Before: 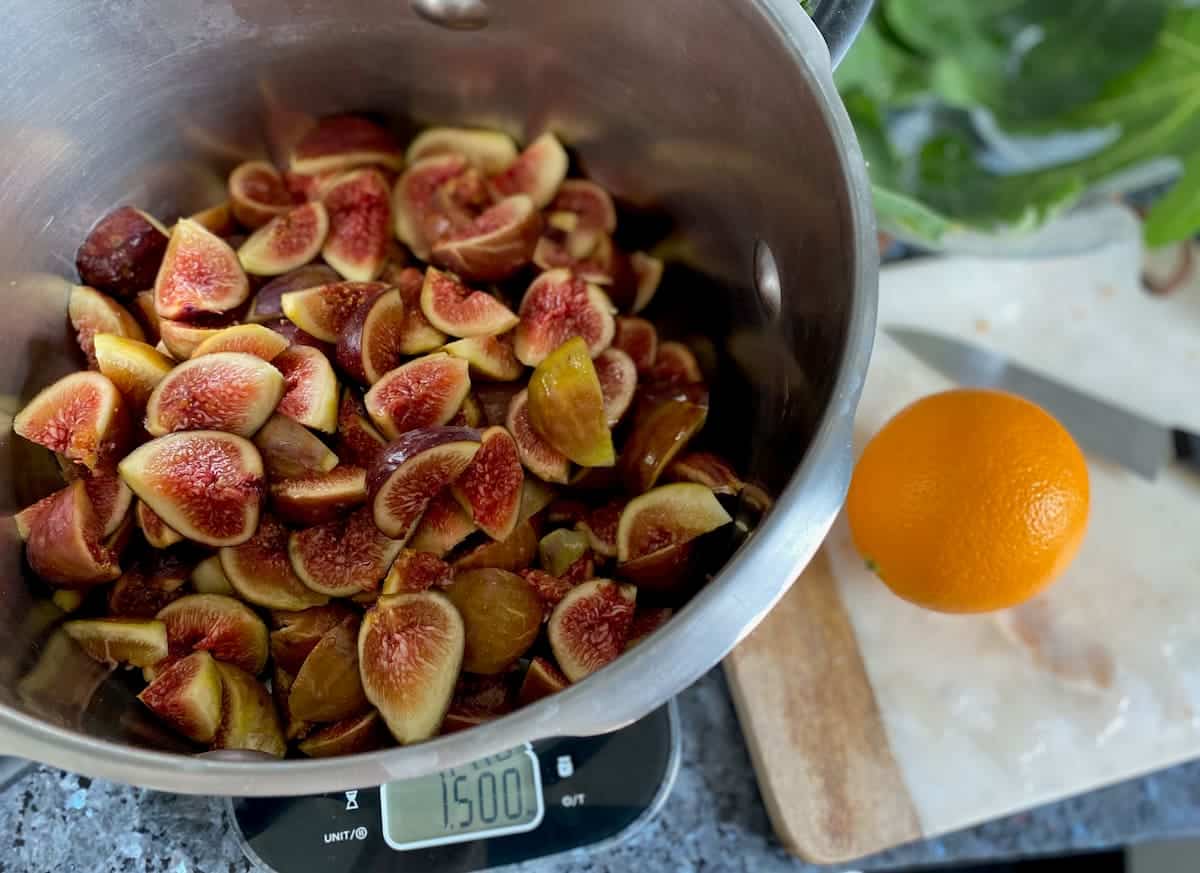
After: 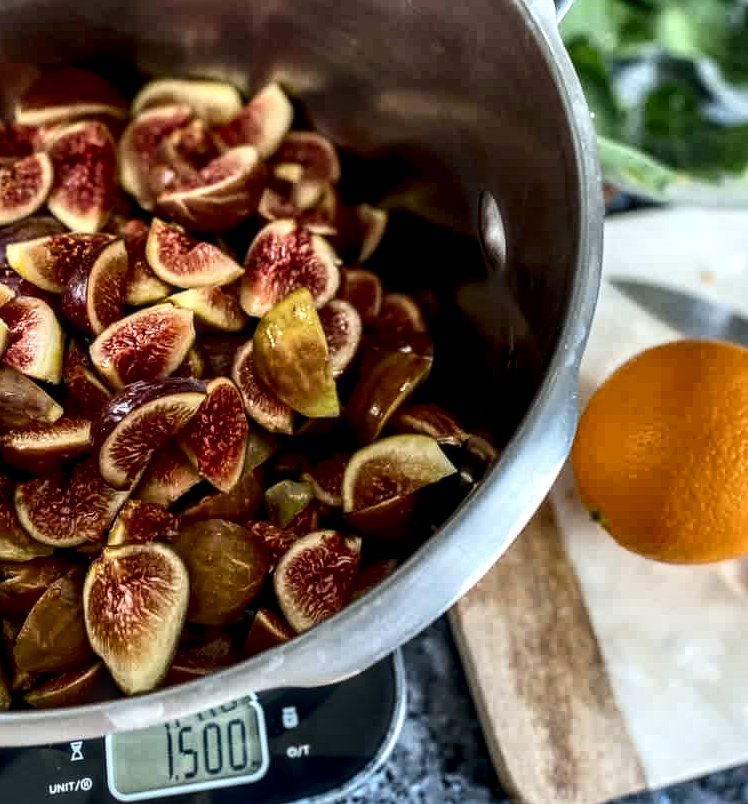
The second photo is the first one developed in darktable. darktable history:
contrast brightness saturation: contrast 0.28
local contrast: highlights 0%, shadows 0%, detail 182%
crop and rotate: left 22.918%, top 5.629%, right 14.711%, bottom 2.247%
